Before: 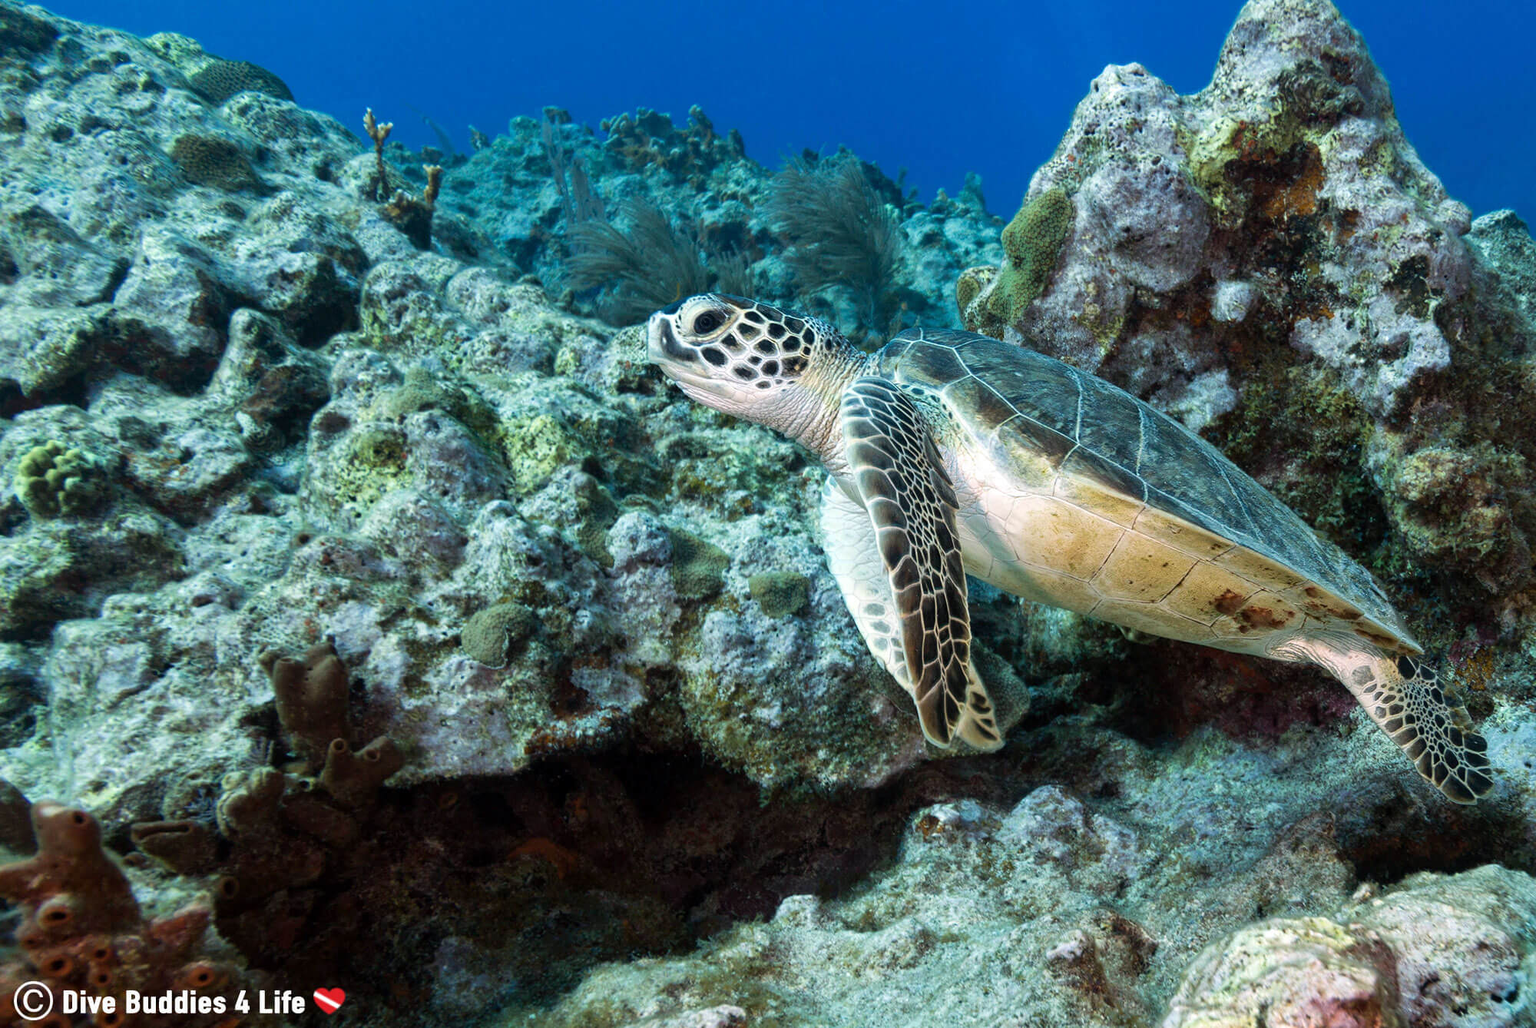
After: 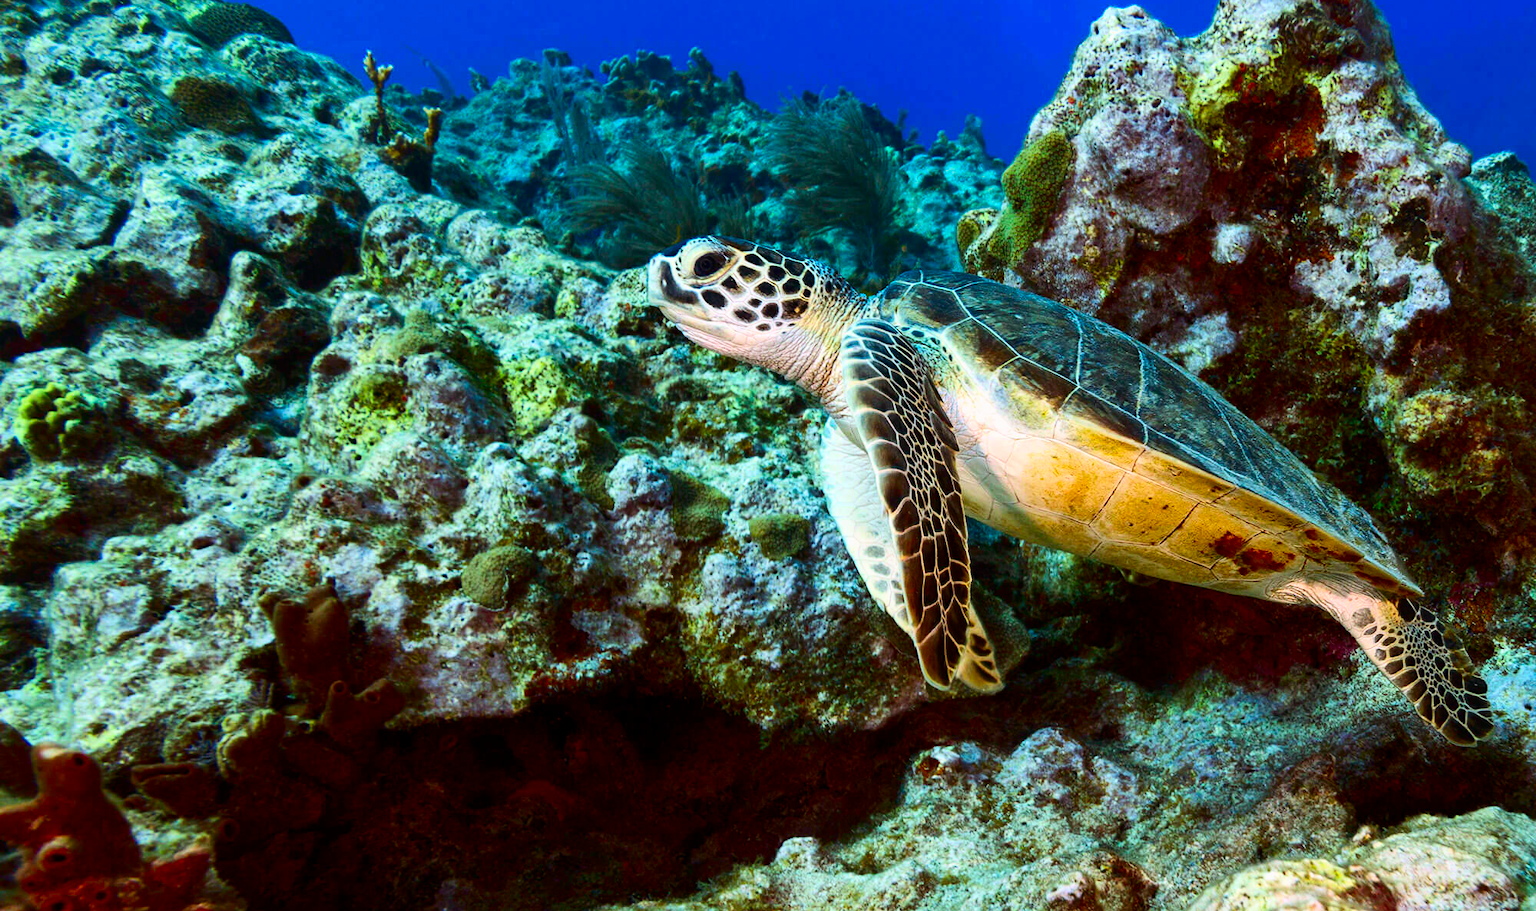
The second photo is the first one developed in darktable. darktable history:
crop and rotate: top 5.609%, bottom 5.609%
contrast brightness saturation: contrast 0.26, brightness 0.02, saturation 0.87
exposure: exposure -0.116 EV, compensate exposure bias true, compensate highlight preservation false
rgb levels: mode RGB, independent channels, levels [[0, 0.5, 1], [0, 0.521, 1], [0, 0.536, 1]]
tone equalizer: on, module defaults
